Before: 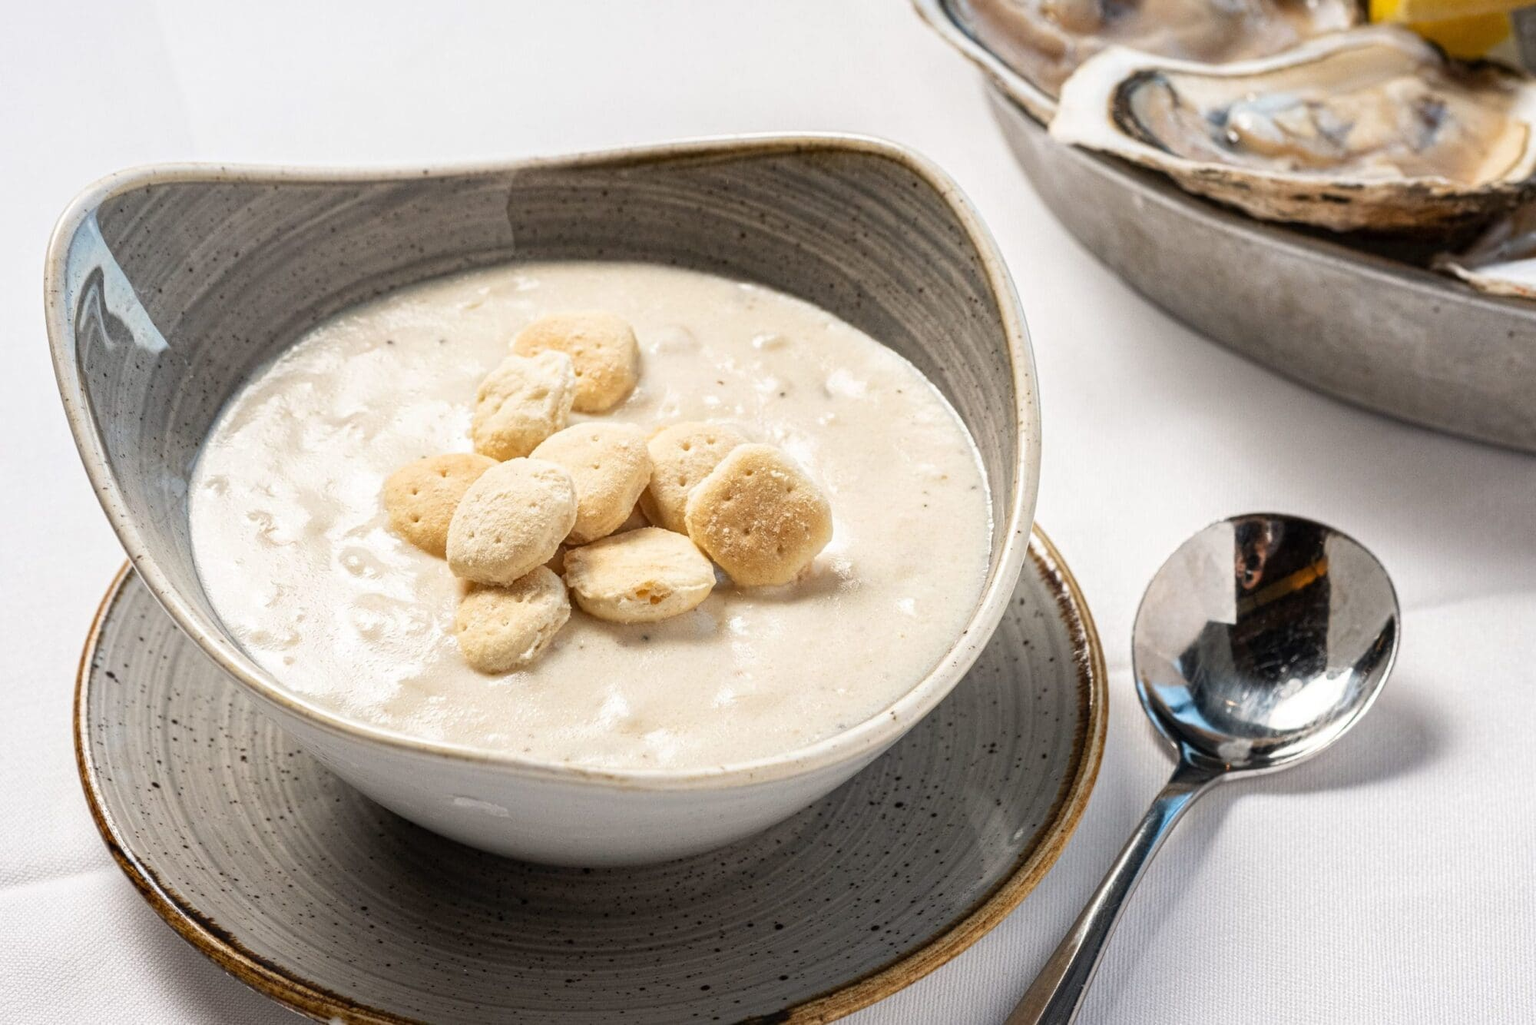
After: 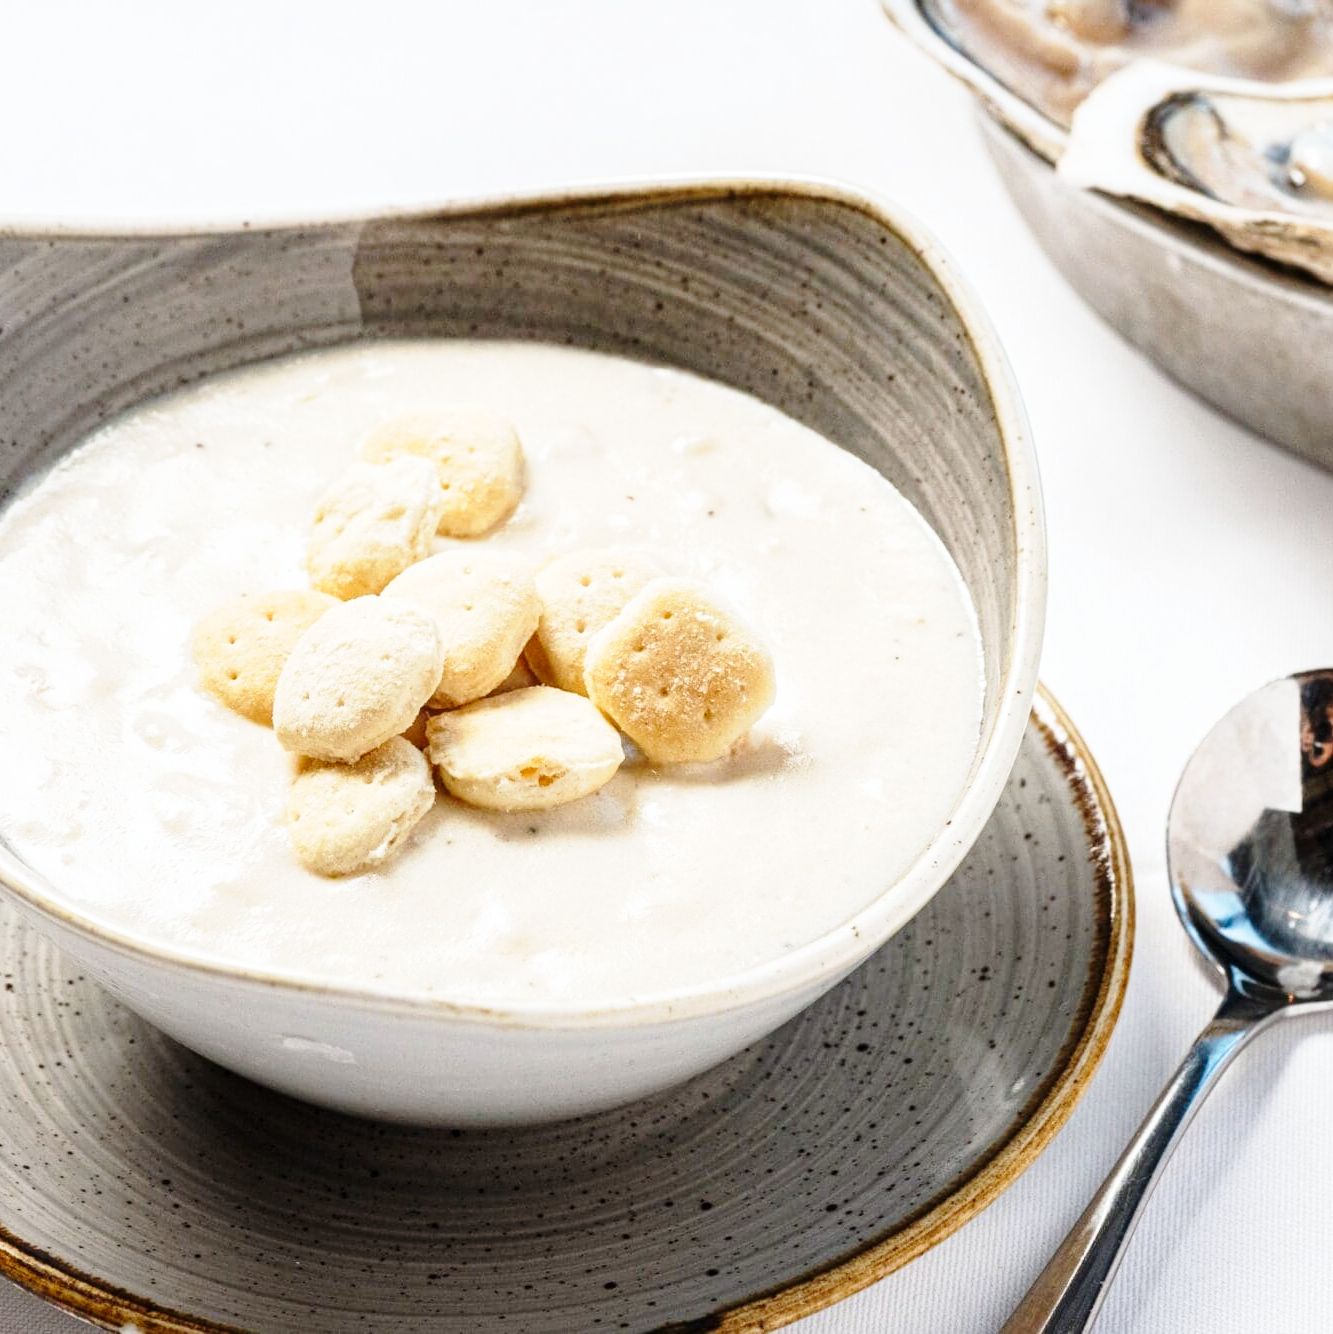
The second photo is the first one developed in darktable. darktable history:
base curve: curves: ch0 [(0, 0) (0.028, 0.03) (0.121, 0.232) (0.46, 0.748) (0.859, 0.968) (1, 1)], preserve colors none
crop: left 15.419%, right 17.914%
white balance: red 0.982, blue 1.018
exposure: black level correction 0.001, compensate highlight preservation false
